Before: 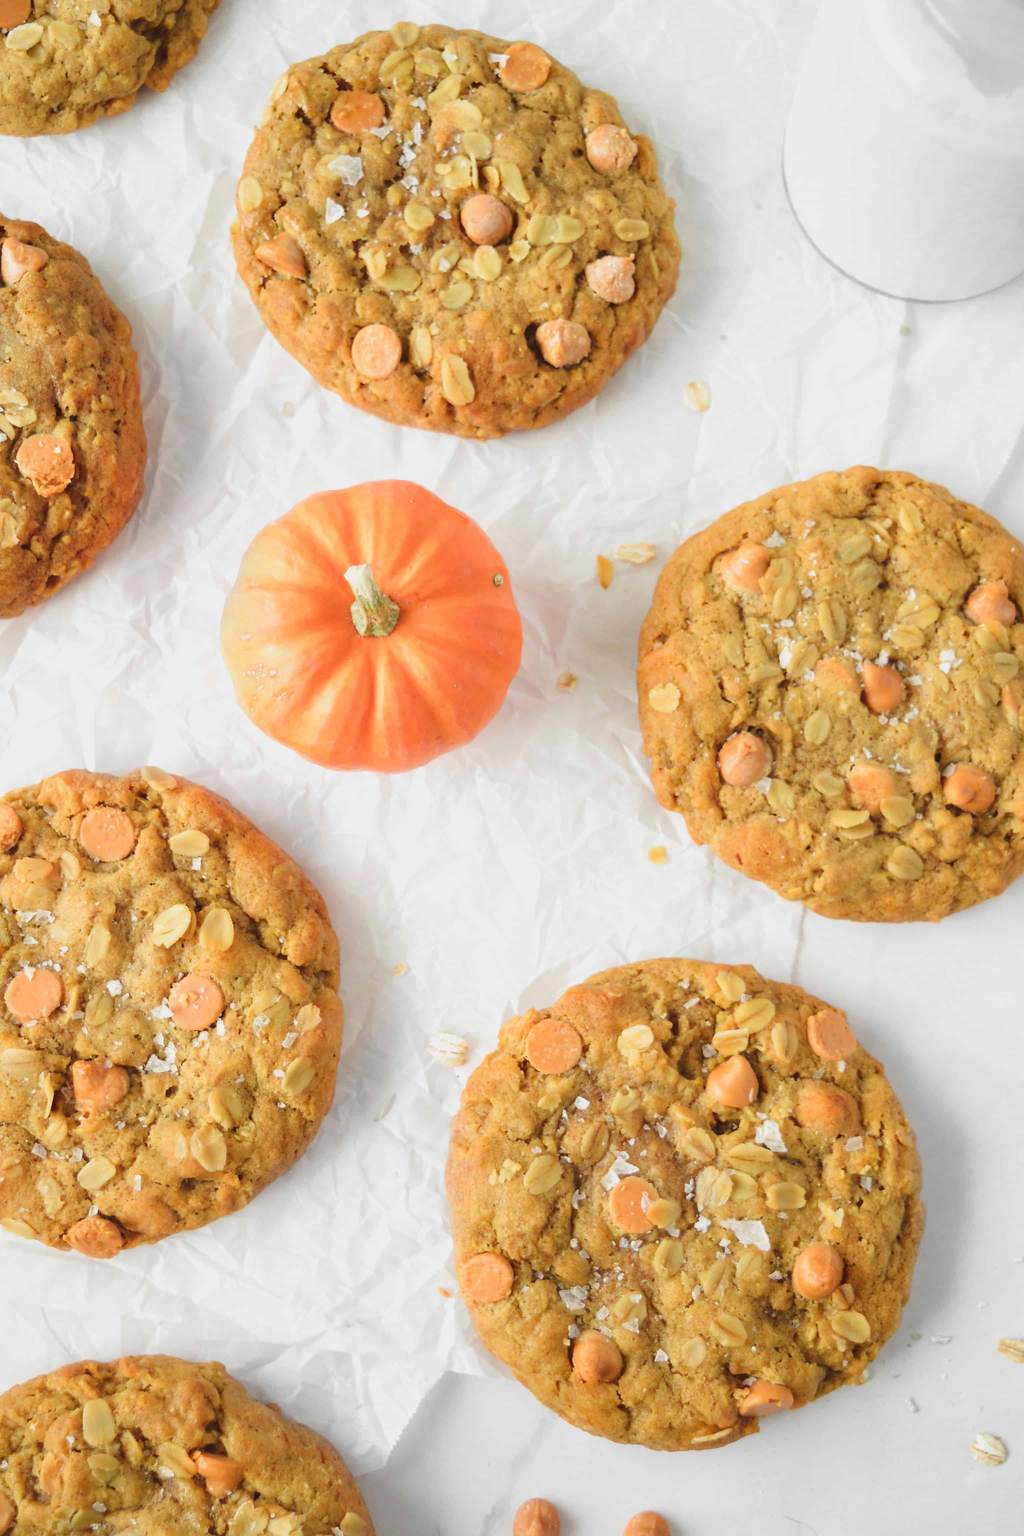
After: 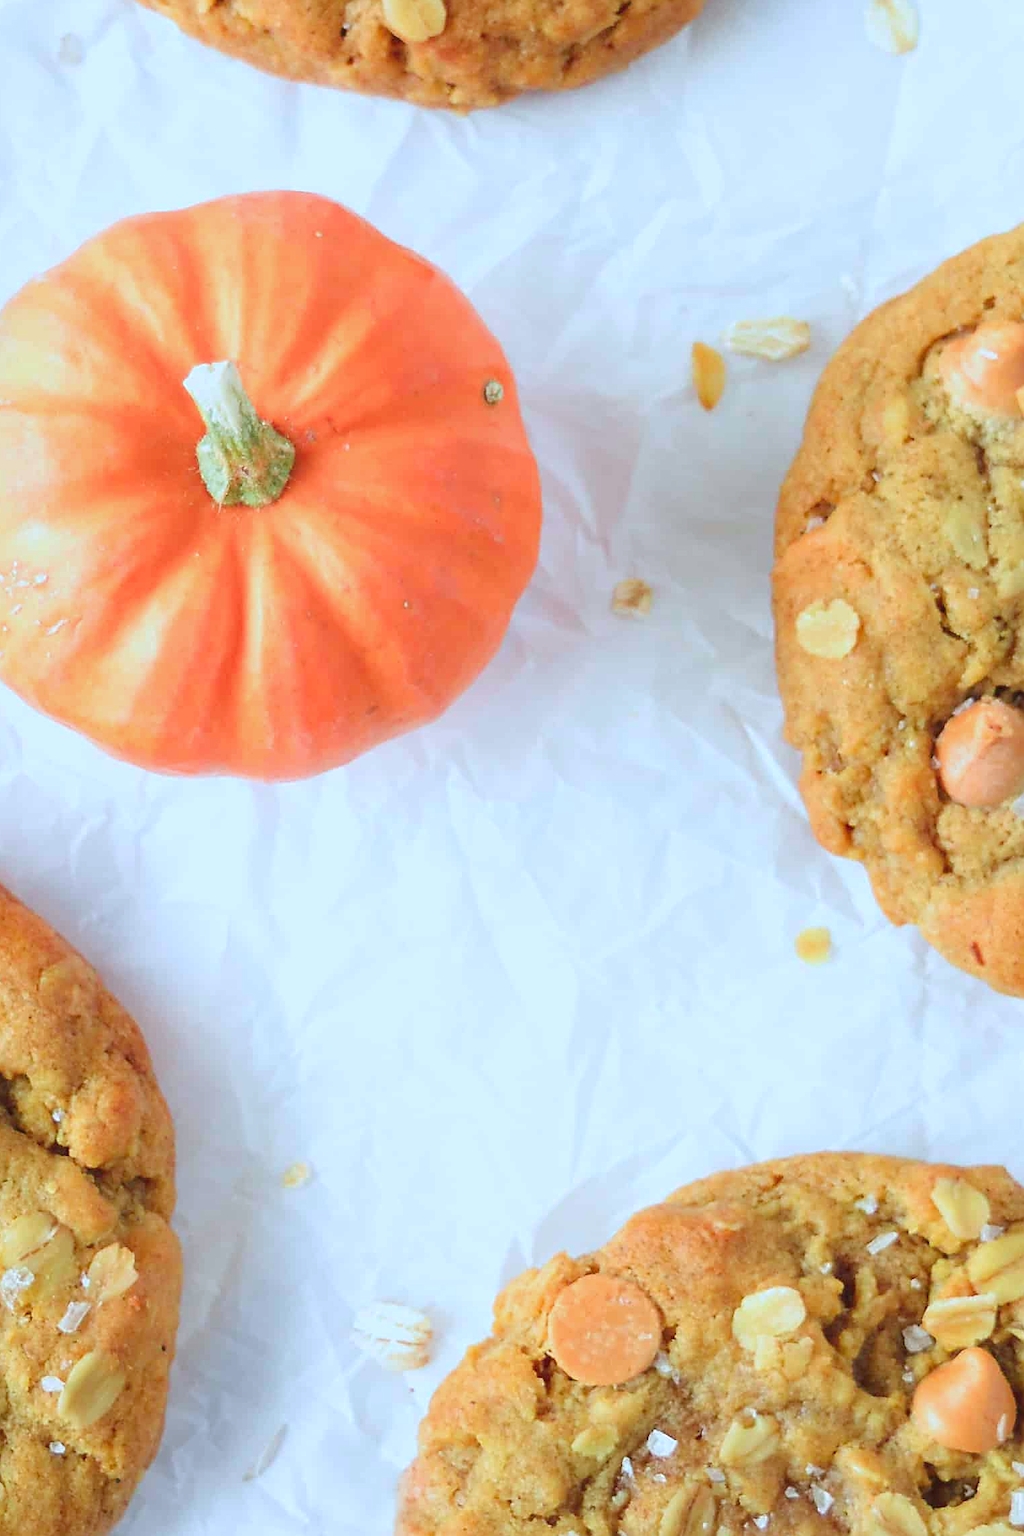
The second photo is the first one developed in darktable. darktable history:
crop: left 24.729%, top 25.074%, right 25.35%, bottom 25.182%
color calibration: output R [0.948, 0.091, -0.04, 0], output G [-0.3, 1.384, -0.085, 0], output B [-0.108, 0.061, 1.08, 0], x 0.38, y 0.39, temperature 4080.78 K
sharpen: on, module defaults
